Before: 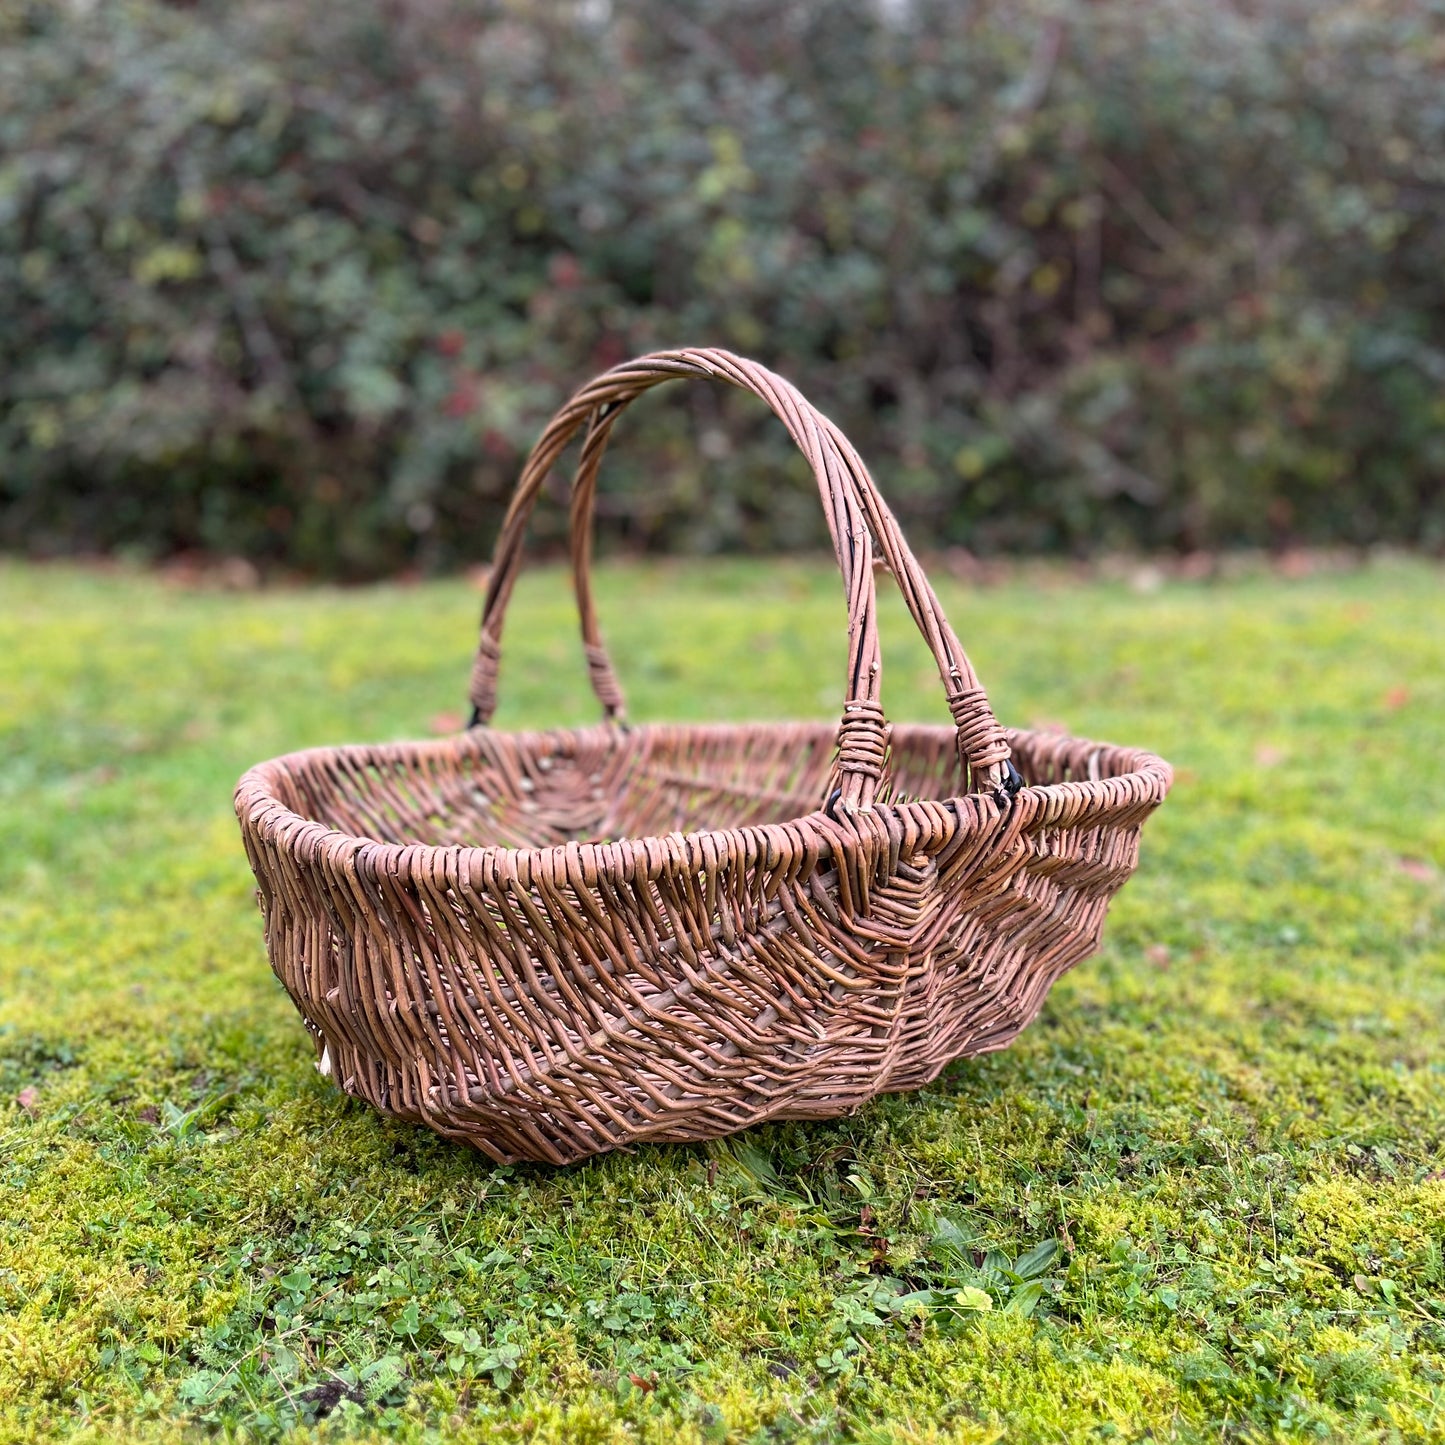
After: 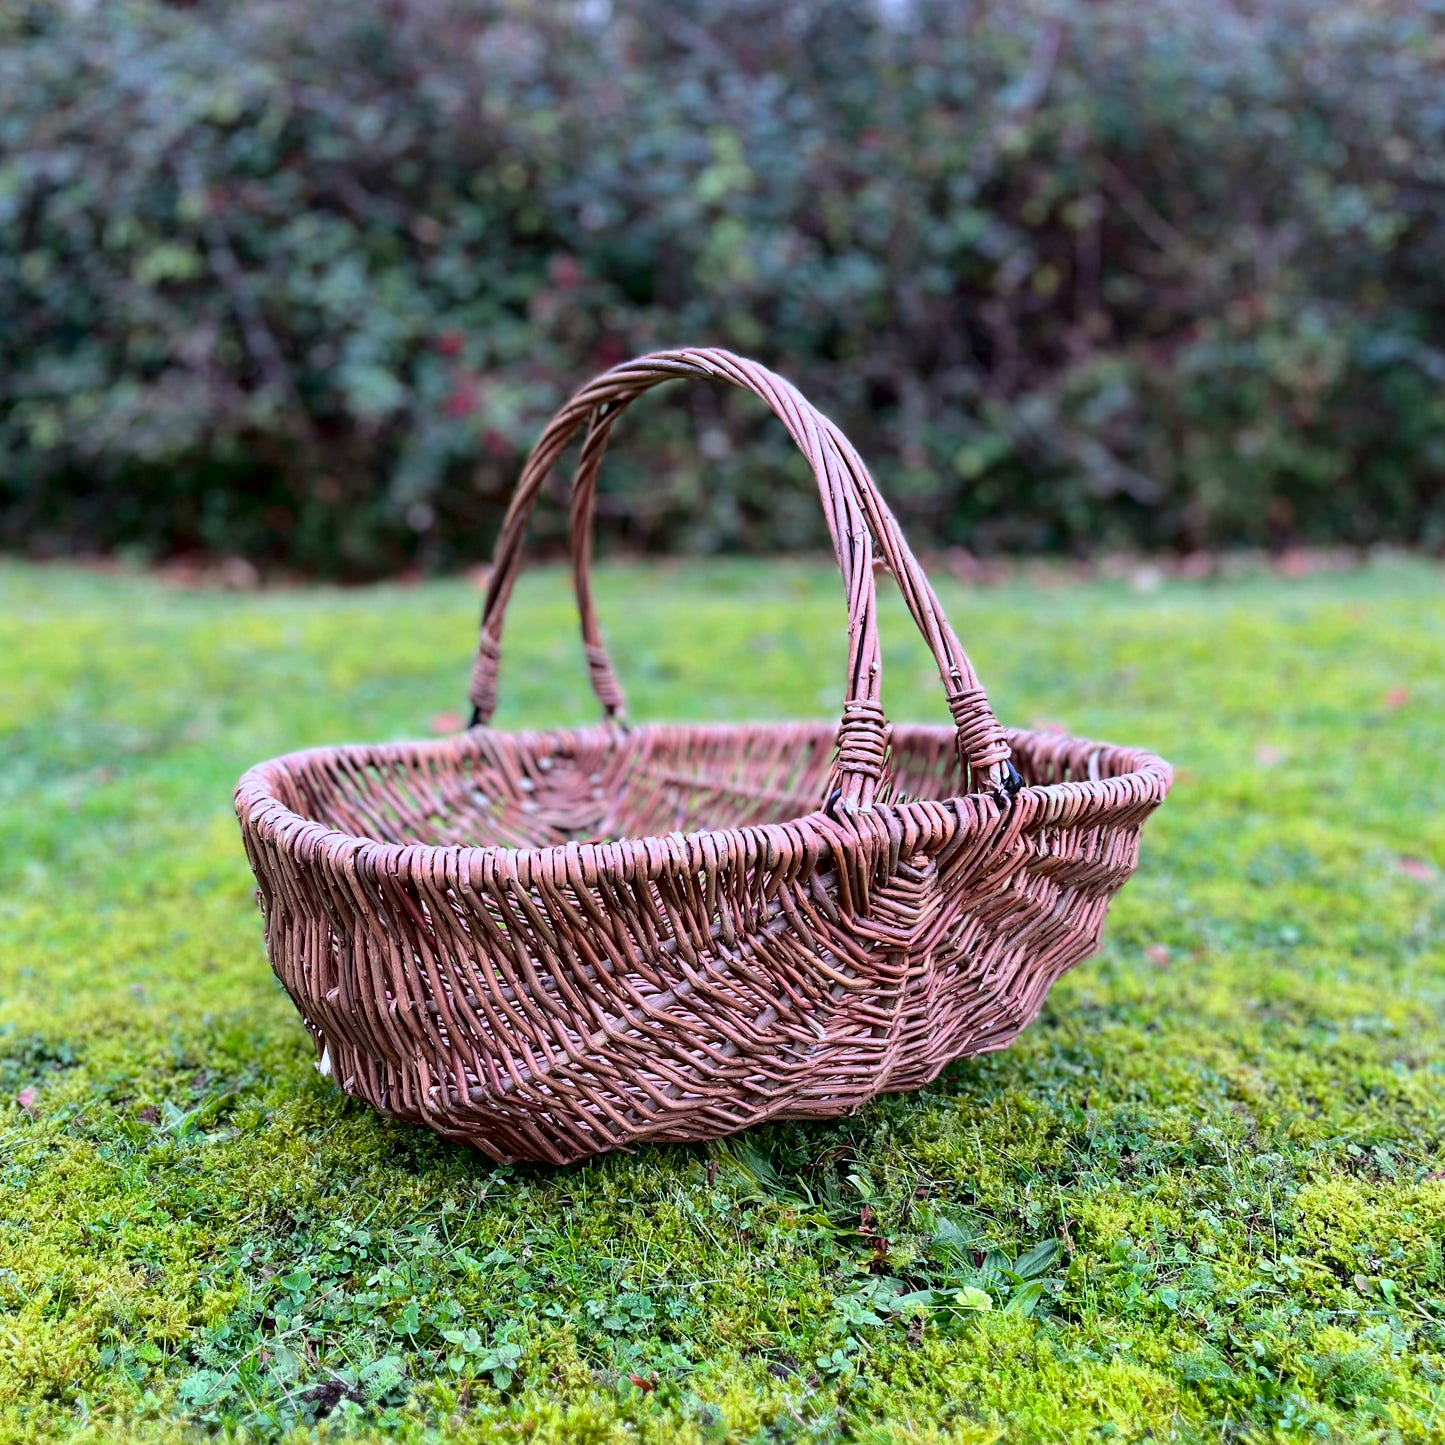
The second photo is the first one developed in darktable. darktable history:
tone curve: curves: ch0 [(0, 0) (0.068, 0.012) (0.183, 0.089) (0.341, 0.283) (0.547, 0.532) (0.828, 0.815) (1, 0.983)]; ch1 [(0, 0) (0.23, 0.166) (0.34, 0.308) (0.371, 0.337) (0.429, 0.411) (0.477, 0.462) (0.499, 0.498) (0.529, 0.537) (0.559, 0.582) (0.743, 0.798) (1, 1)]; ch2 [(0, 0) (0.431, 0.414) (0.498, 0.503) (0.524, 0.528) (0.568, 0.546) (0.6, 0.597) (0.634, 0.645) (0.728, 0.742) (1, 1)], color space Lab, independent channels, preserve colors none
white balance: red 0.948, green 1.02, blue 1.176
